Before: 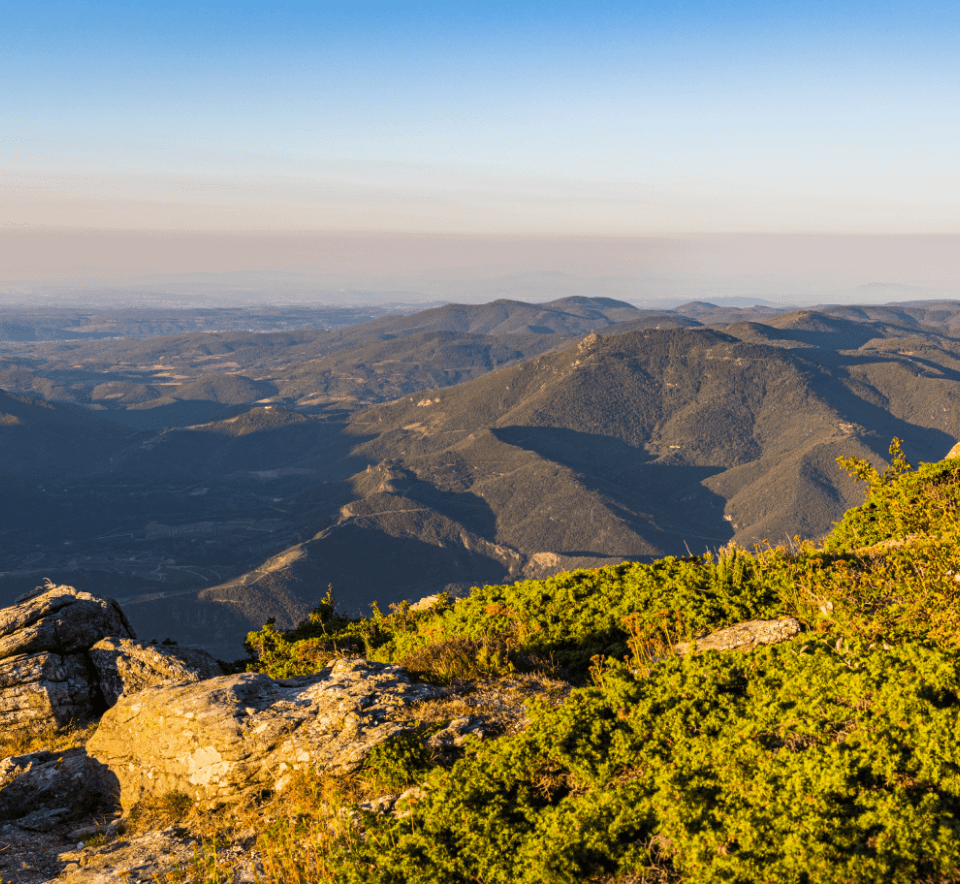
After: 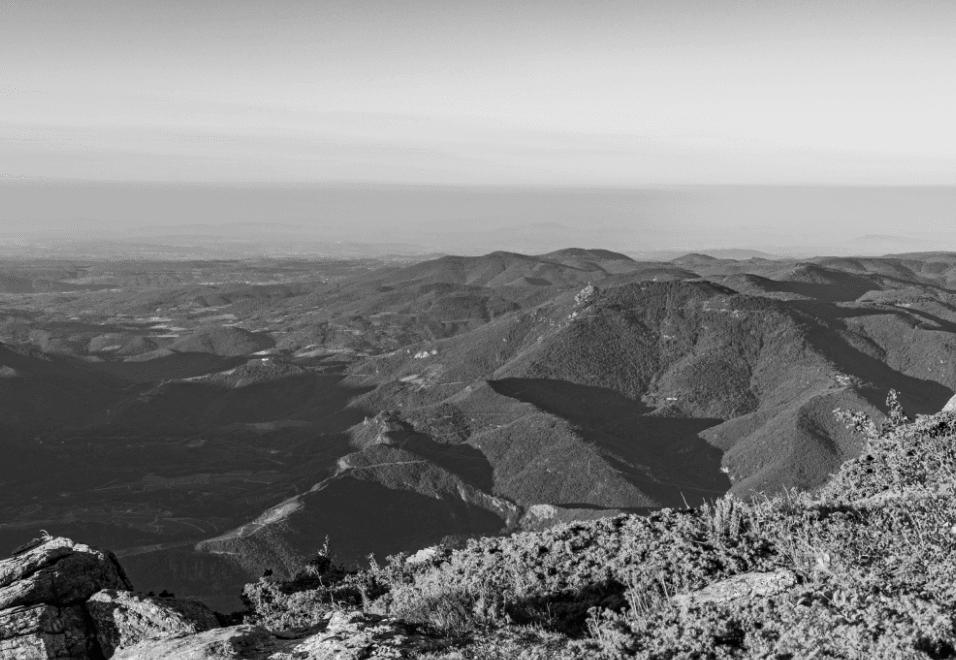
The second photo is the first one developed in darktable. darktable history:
crop: left 0.387%, top 5.469%, bottom 19.809%
monochrome: on, module defaults
haze removal: strength 0.29, distance 0.25, compatibility mode true, adaptive false
